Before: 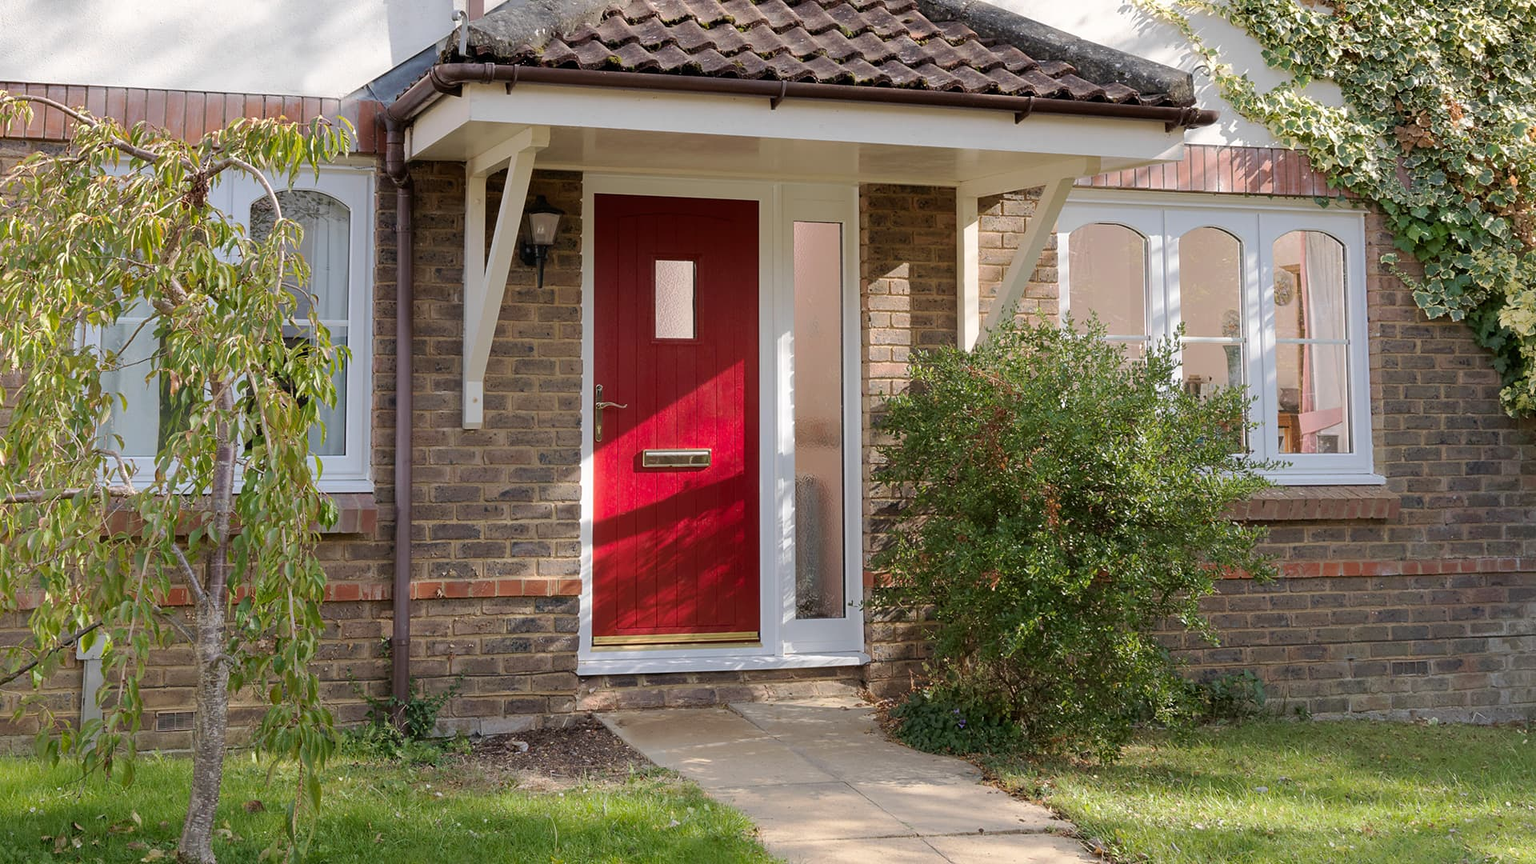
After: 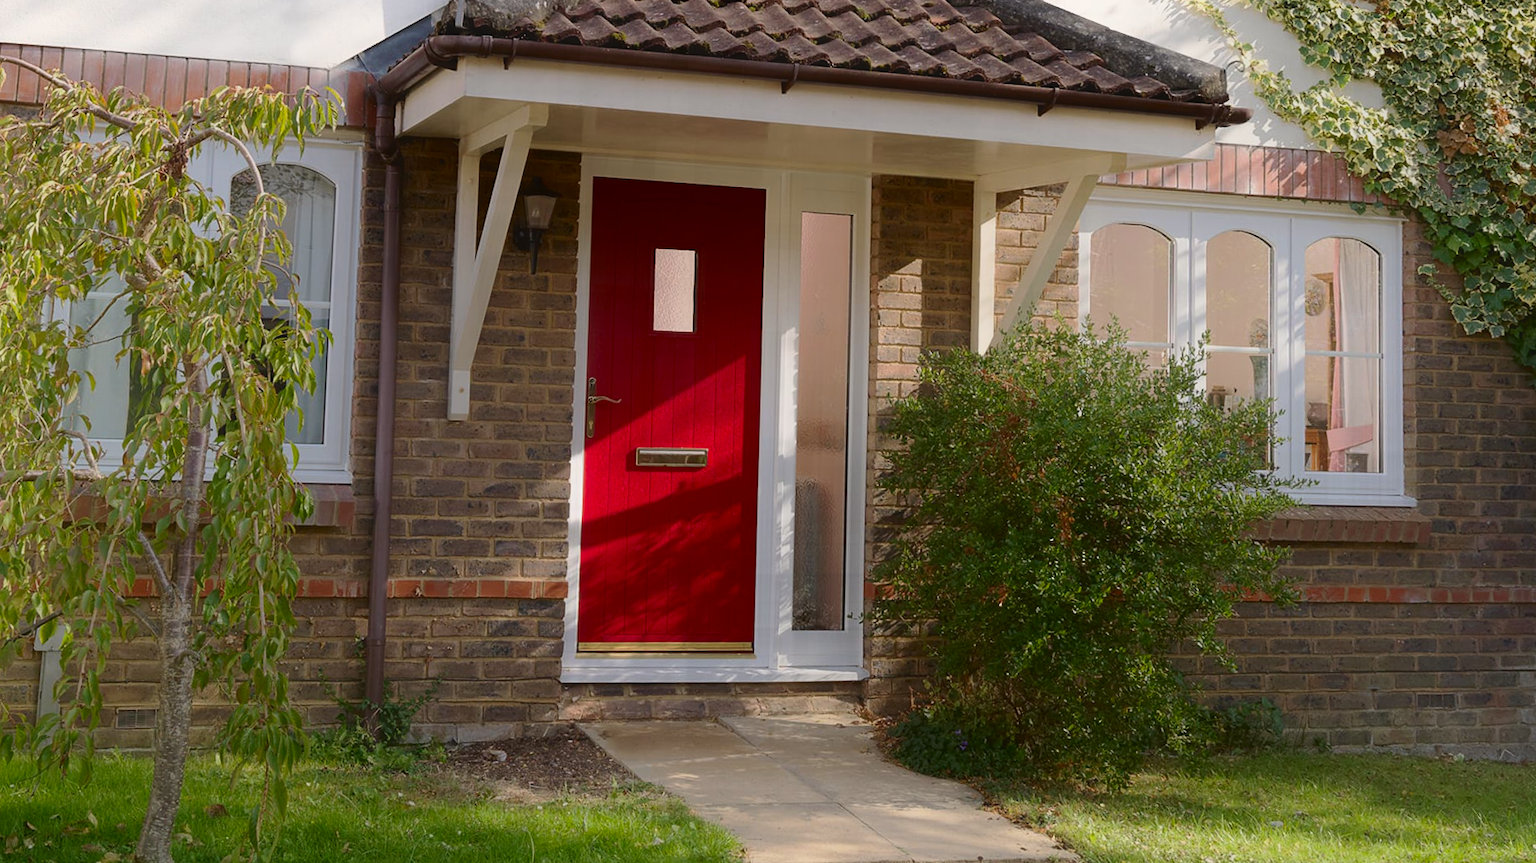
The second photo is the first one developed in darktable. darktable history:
tone equalizer: on, module defaults
contrast equalizer: octaves 7, y [[0.6 ×6], [0.55 ×6], [0 ×6], [0 ×6], [0 ×6]], mix -1
contrast brightness saturation: contrast 0.19, brightness -0.11, saturation 0.21
crop and rotate: angle -1.69°
exposure: compensate highlight preservation false
